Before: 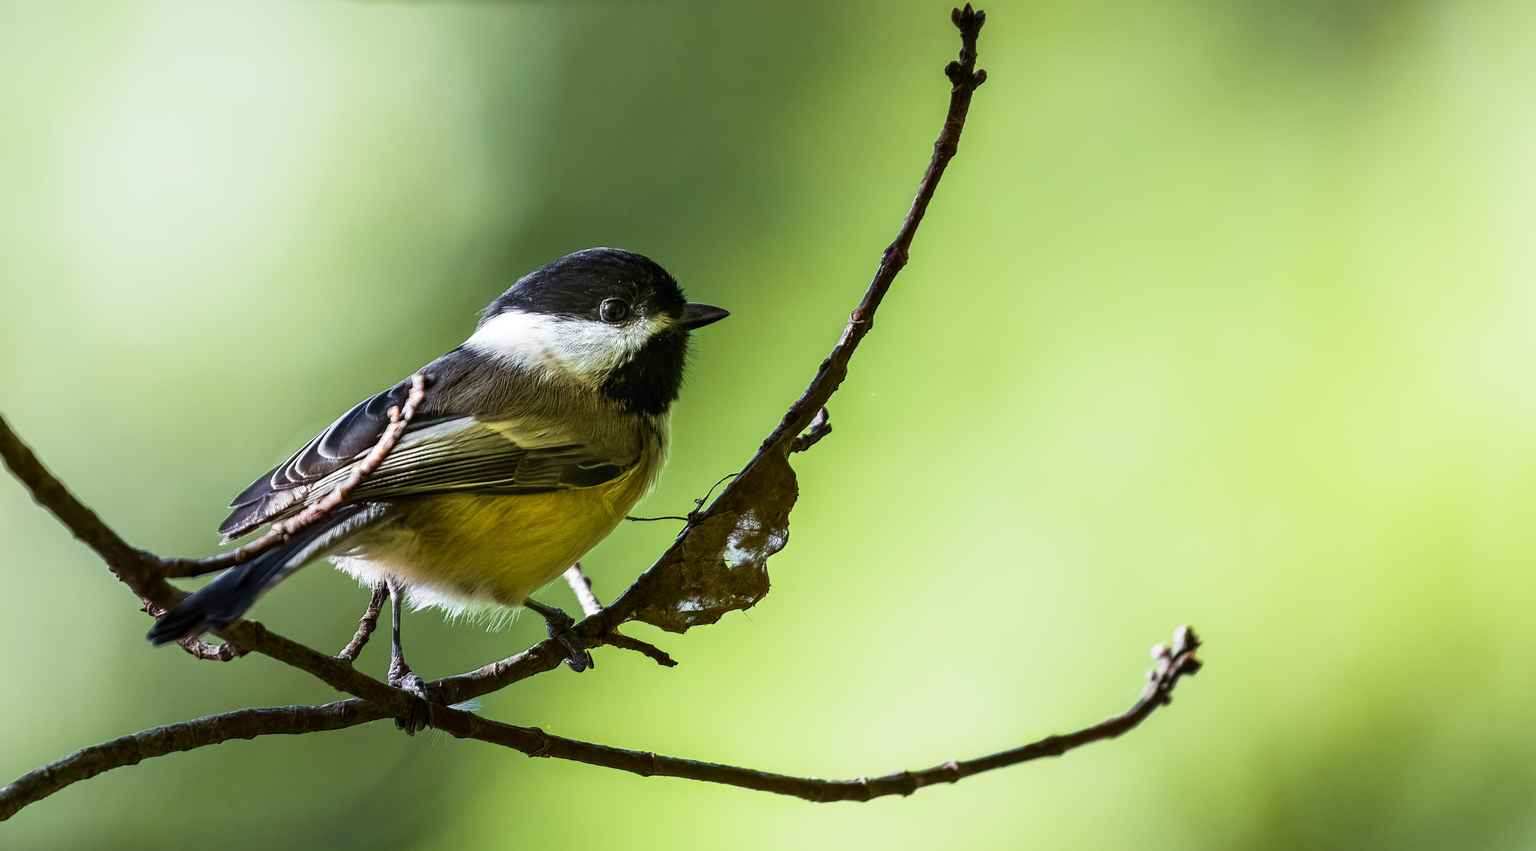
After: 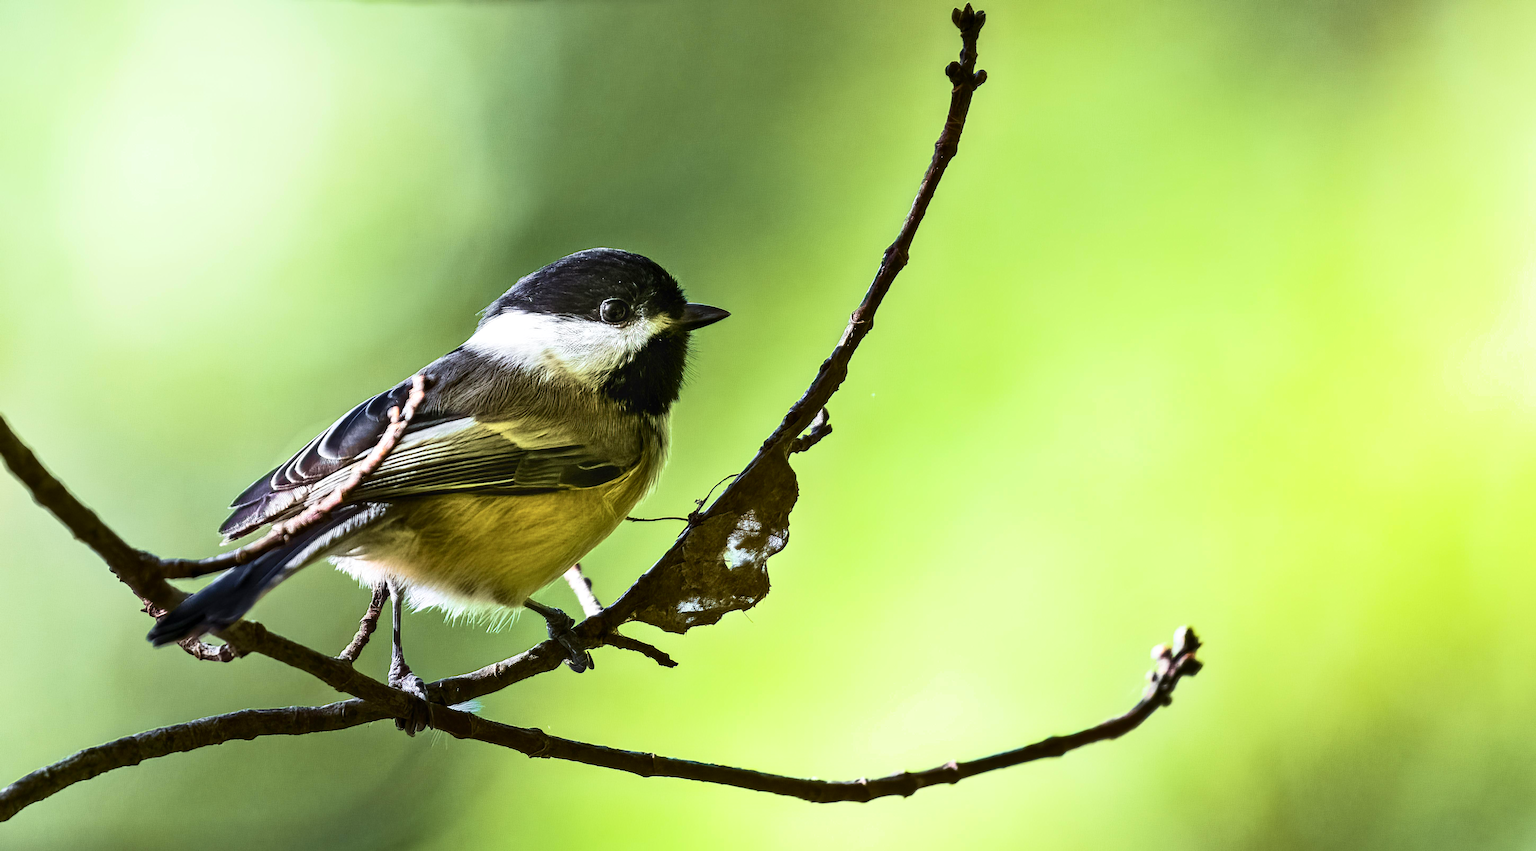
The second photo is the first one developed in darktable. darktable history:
contrast brightness saturation: contrast 0.24, brightness 0.09
velvia: strength 15%
shadows and highlights: low approximation 0.01, soften with gaussian
exposure: exposure 0.2 EV, compensate highlight preservation false
